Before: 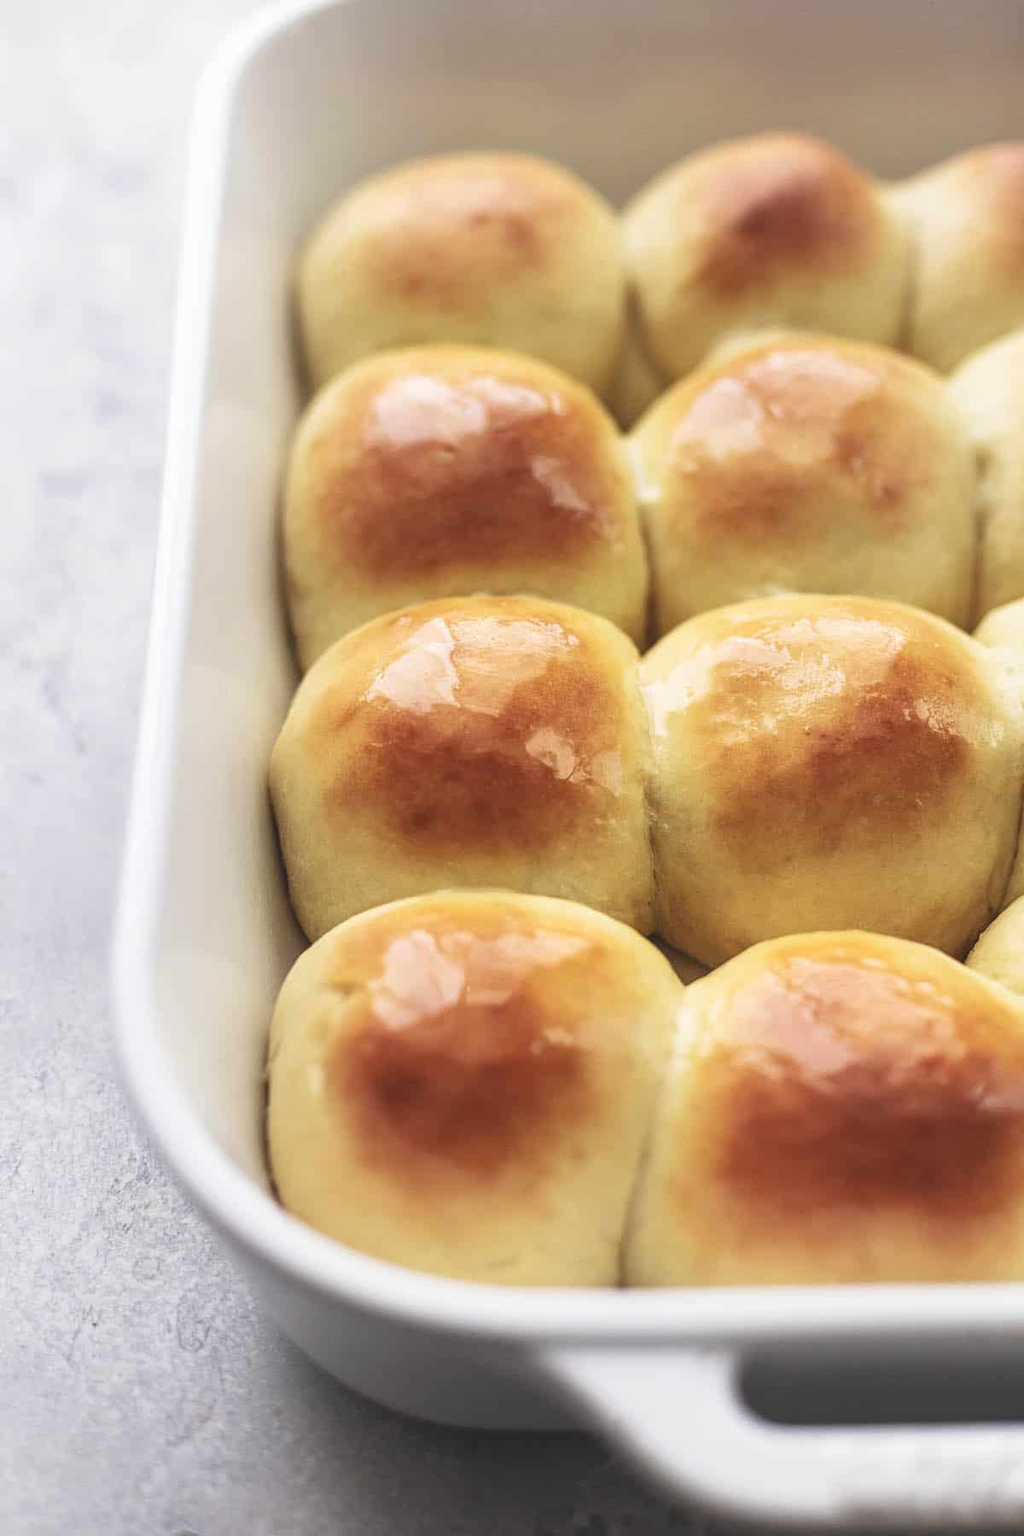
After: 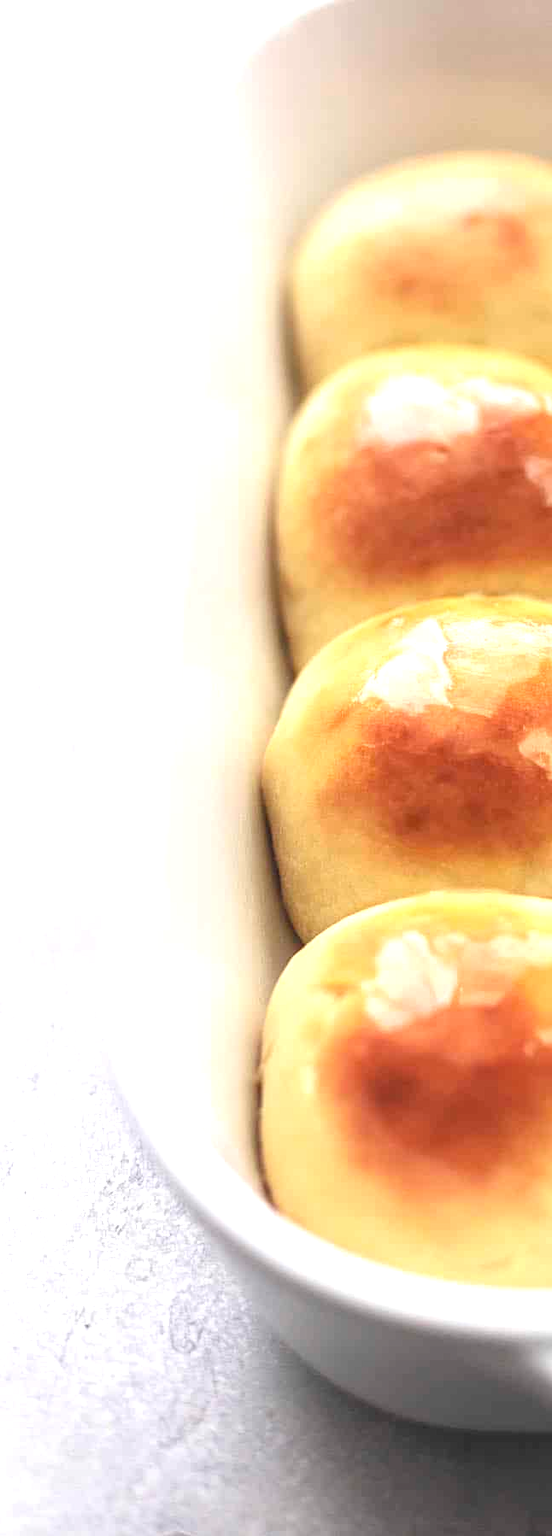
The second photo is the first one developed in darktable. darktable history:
exposure: black level correction 0, exposure 0.691 EV, compensate highlight preservation false
crop: left 0.787%, right 45.247%, bottom 0.082%
